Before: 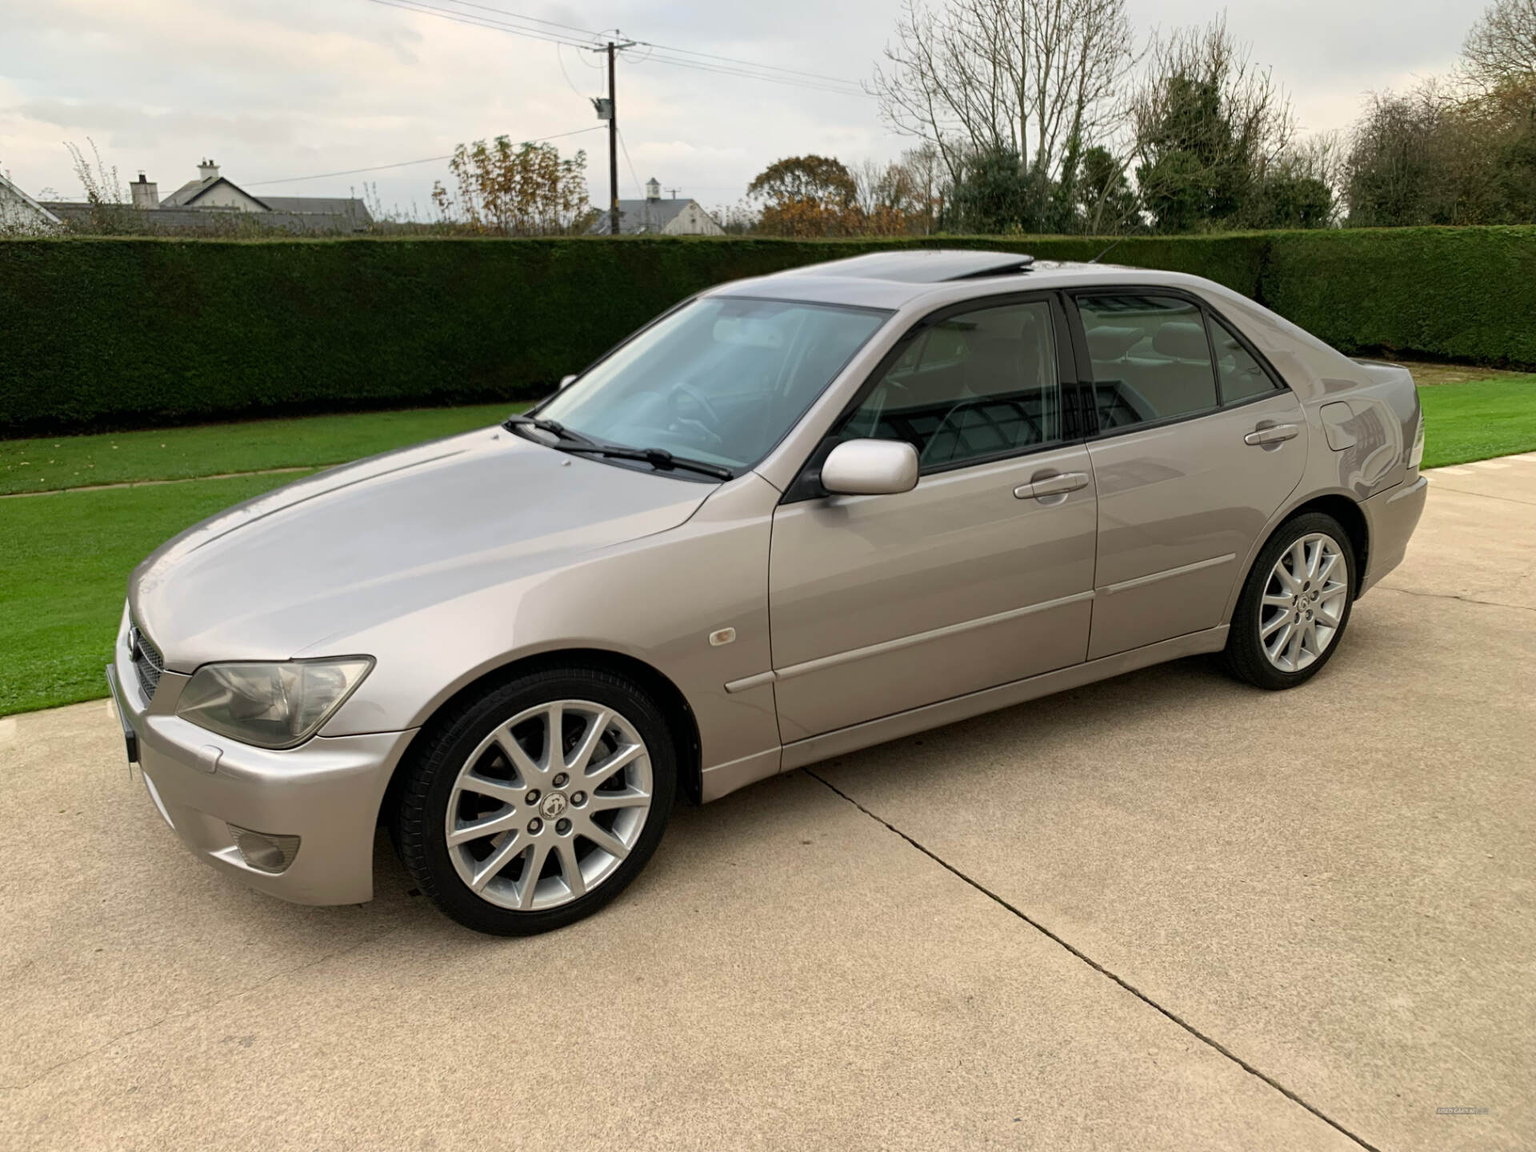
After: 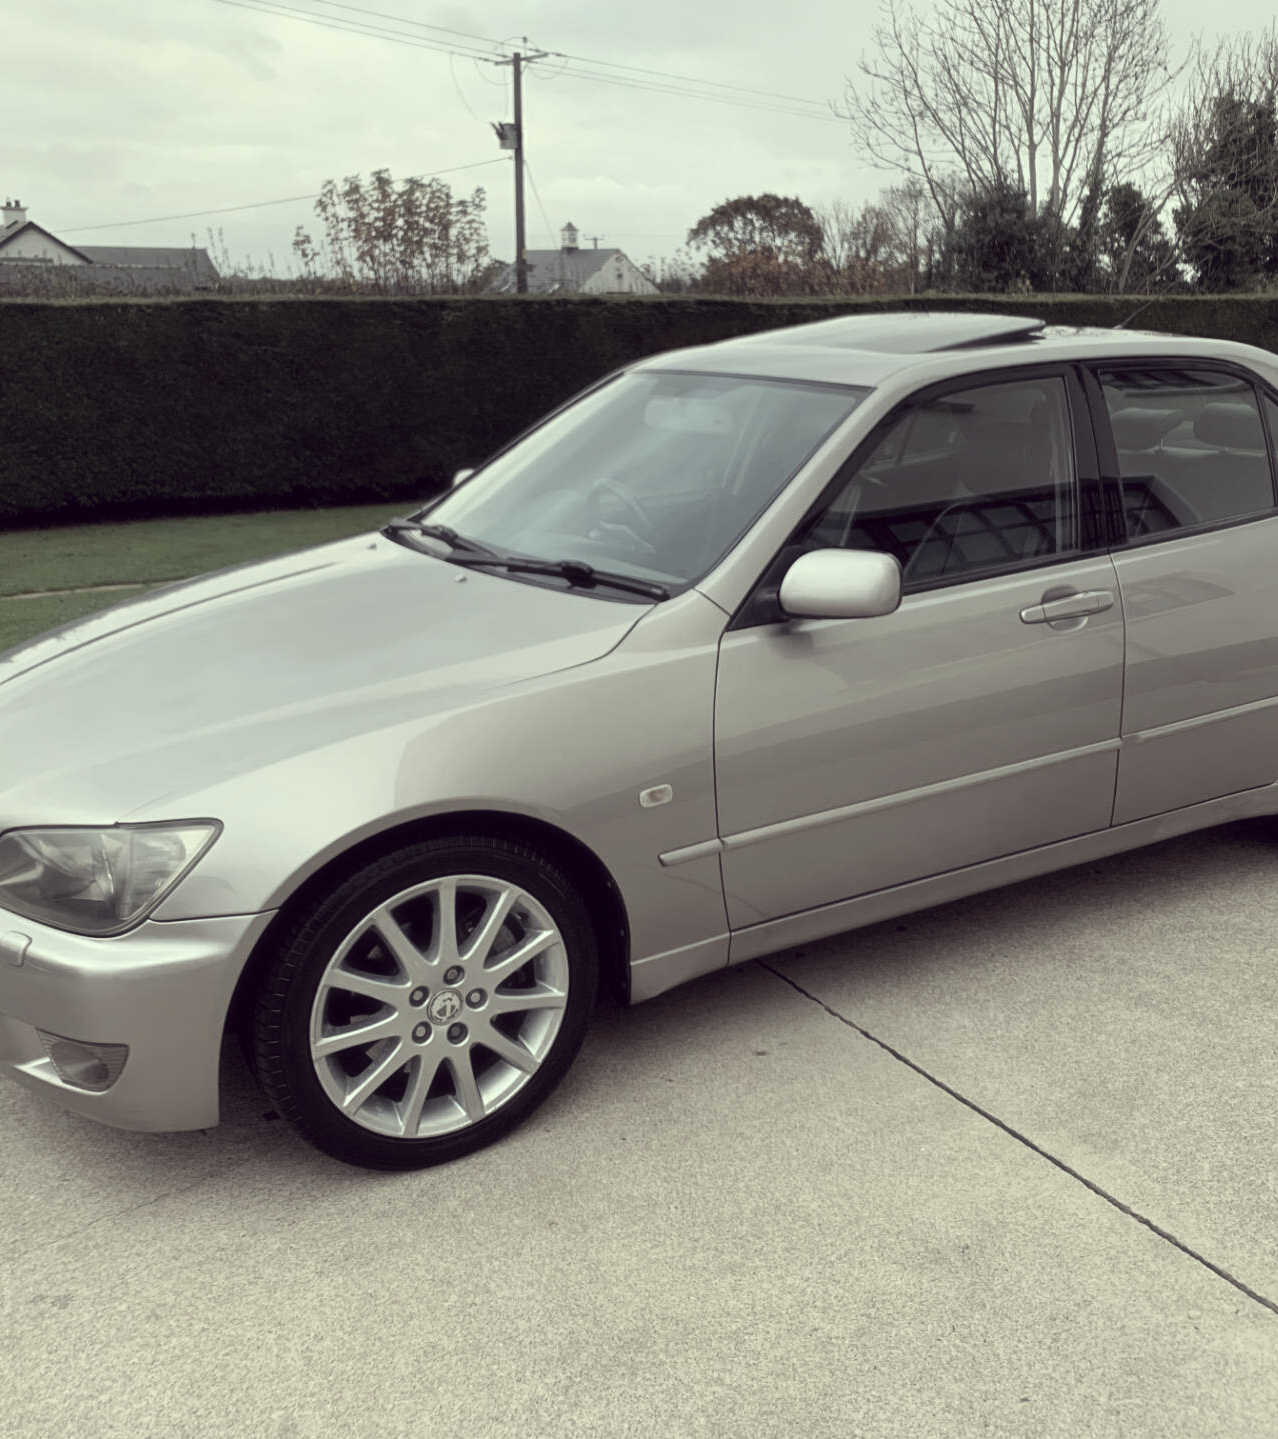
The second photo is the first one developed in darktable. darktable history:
crop and rotate: left 12.9%, right 20.509%
haze removal: strength -0.106, adaptive false
color correction: highlights a* -20.64, highlights b* 20.68, shadows a* 20.05, shadows b* -20.13, saturation 0.379
